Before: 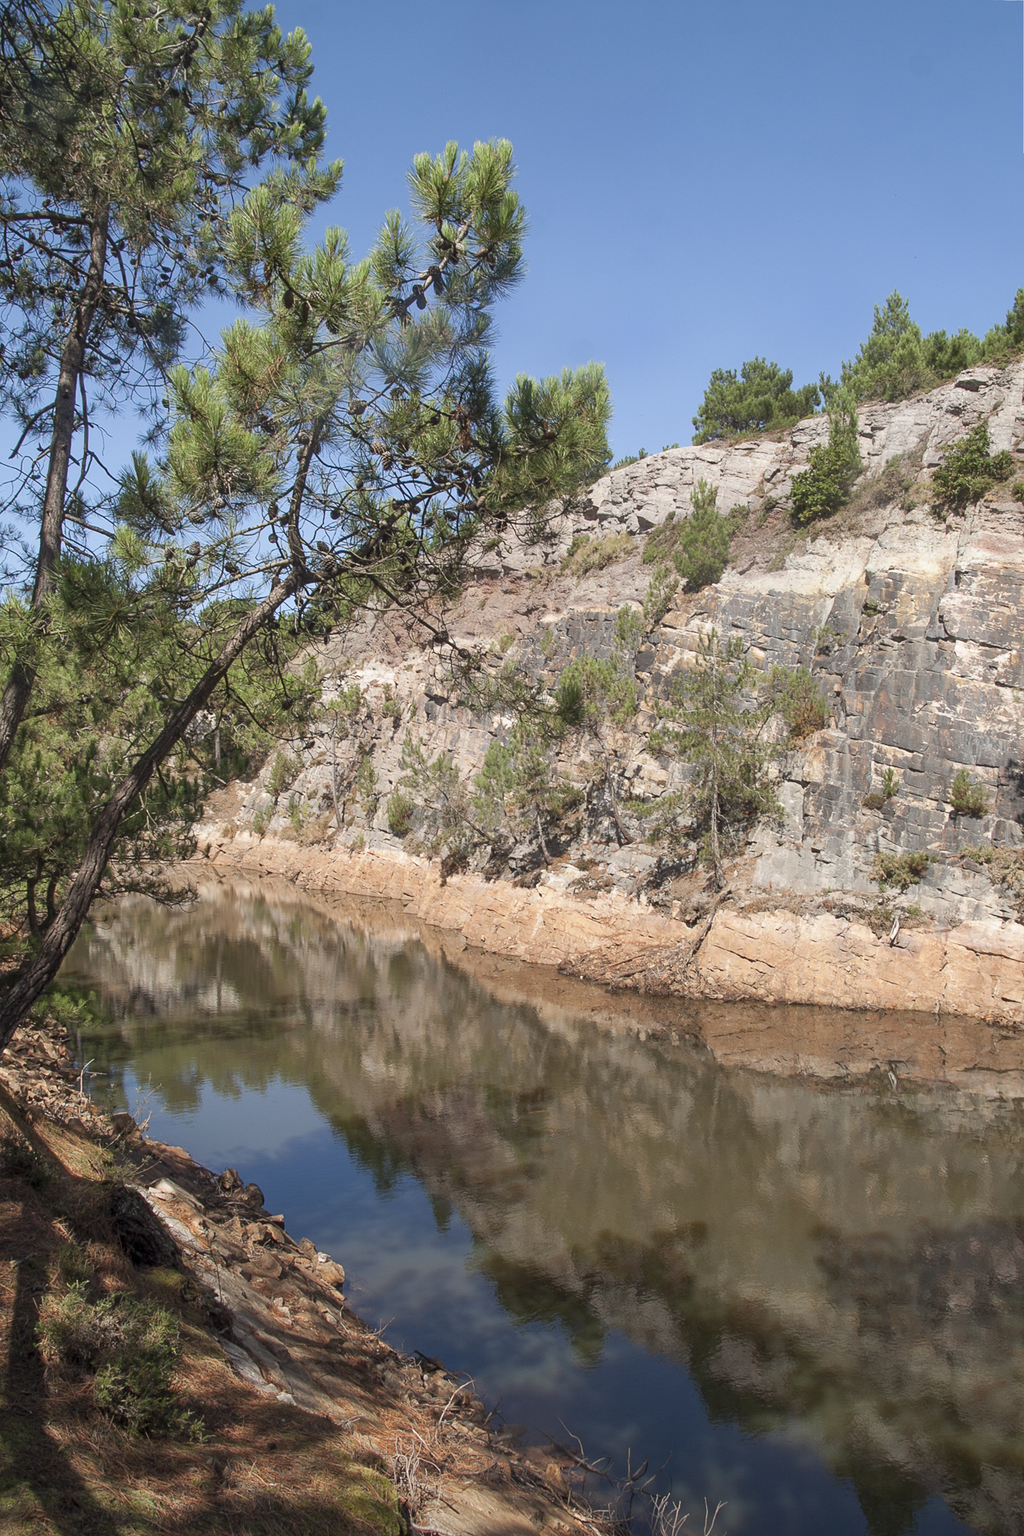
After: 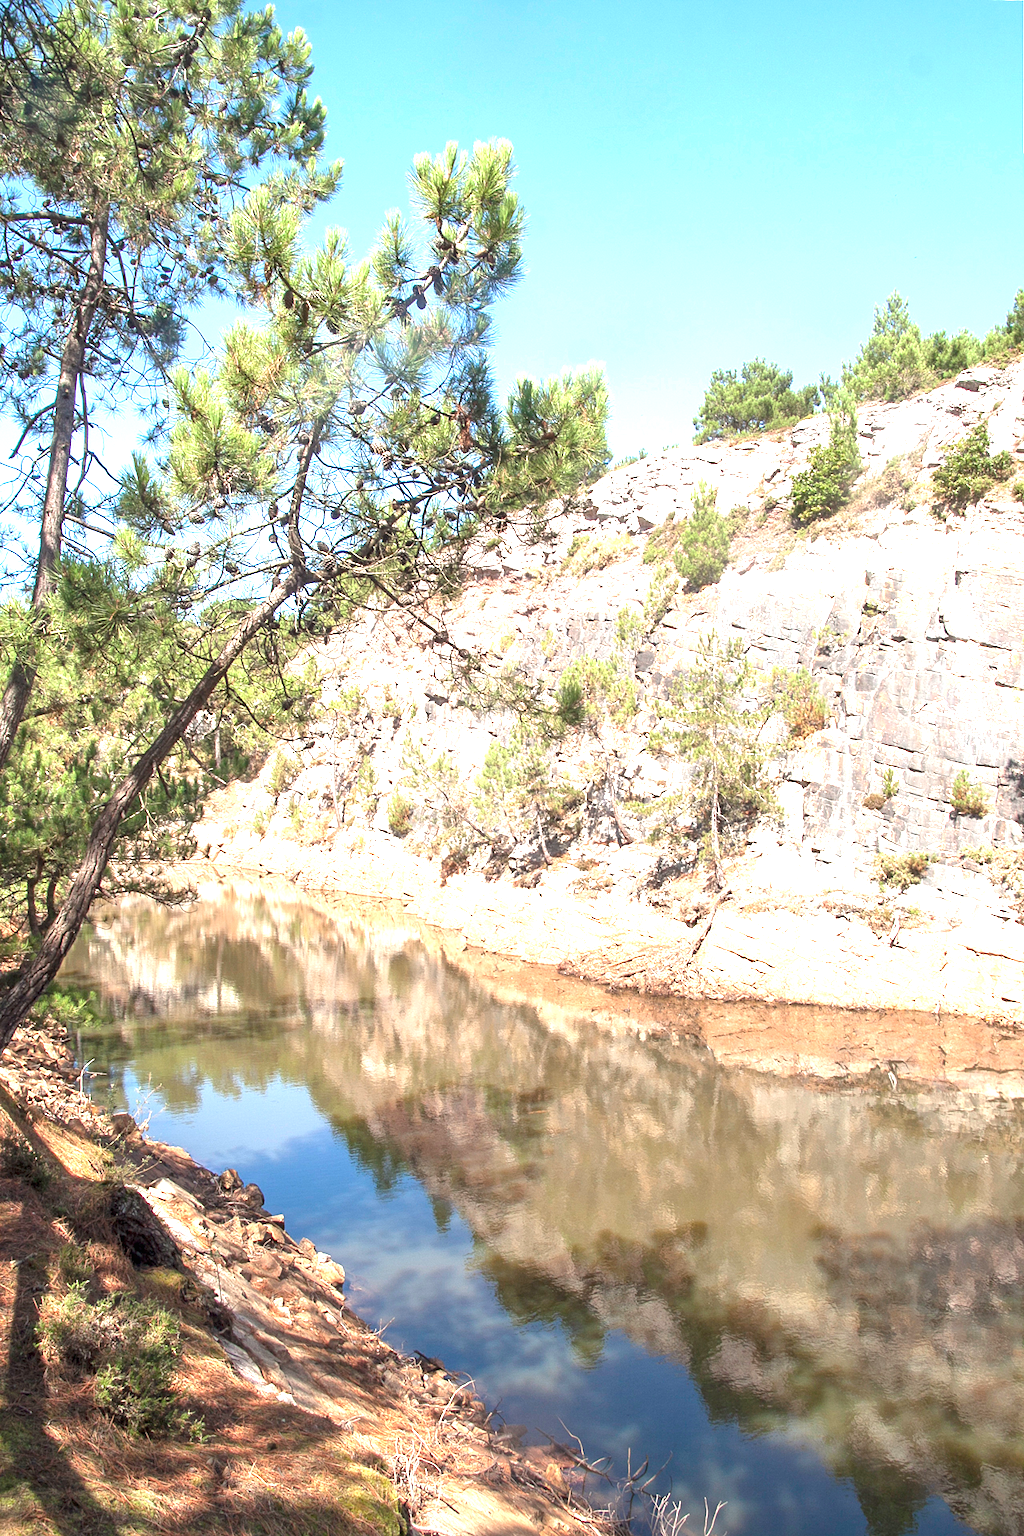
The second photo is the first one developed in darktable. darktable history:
exposure: black level correction 0, exposure 1.75 EV, compensate highlight preservation false
